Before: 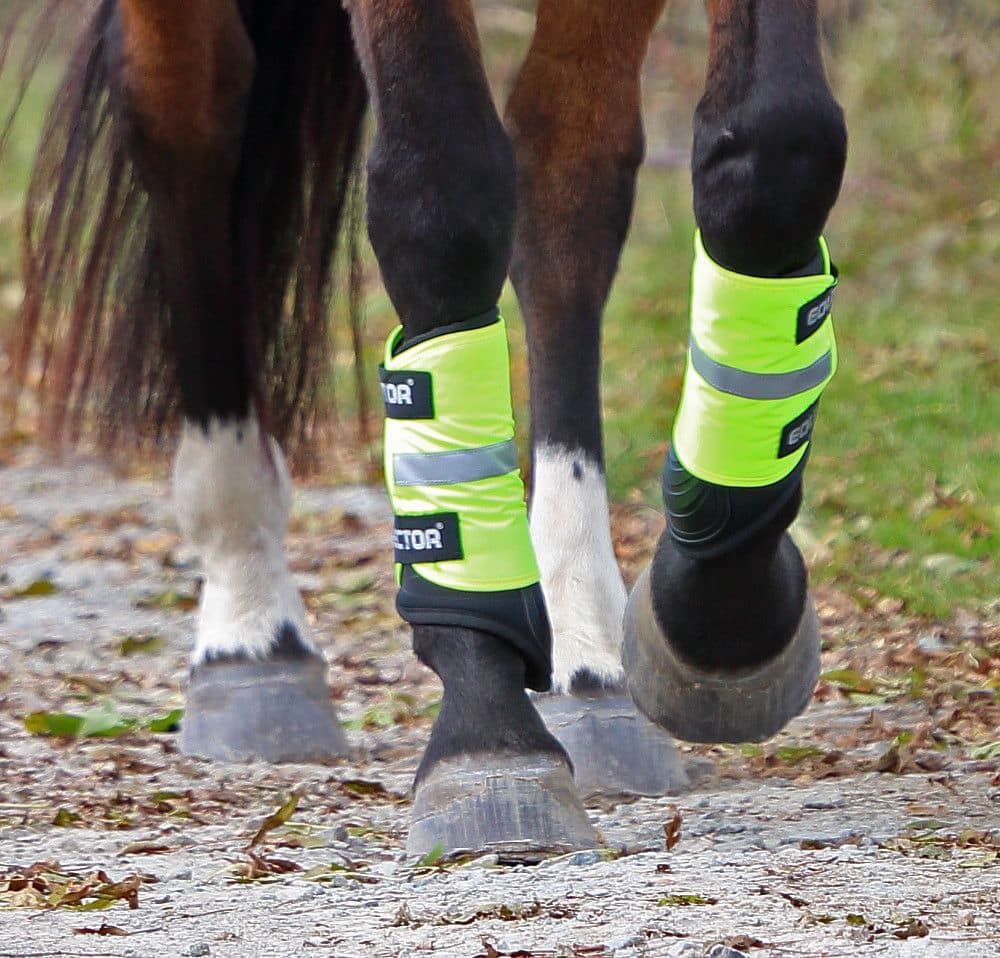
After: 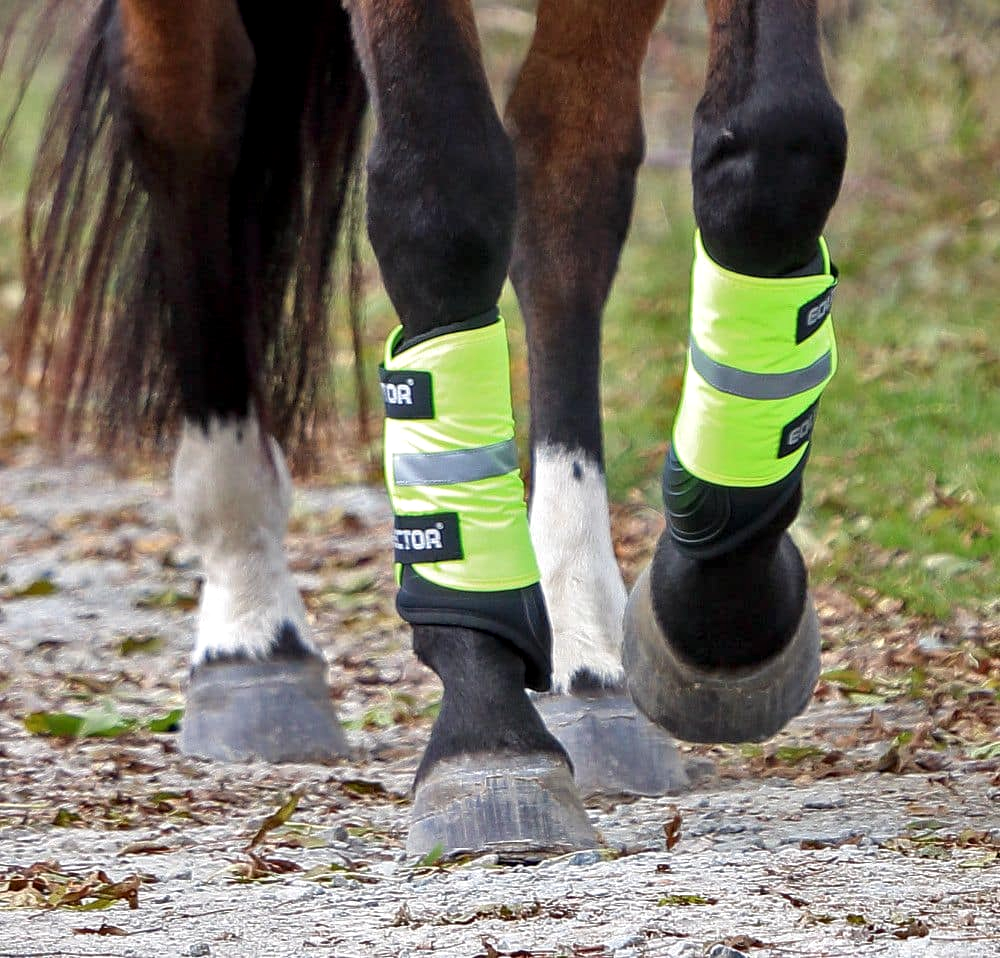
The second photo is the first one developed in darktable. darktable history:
local contrast: highlights 84%, shadows 79%
contrast brightness saturation: saturation -0.059
